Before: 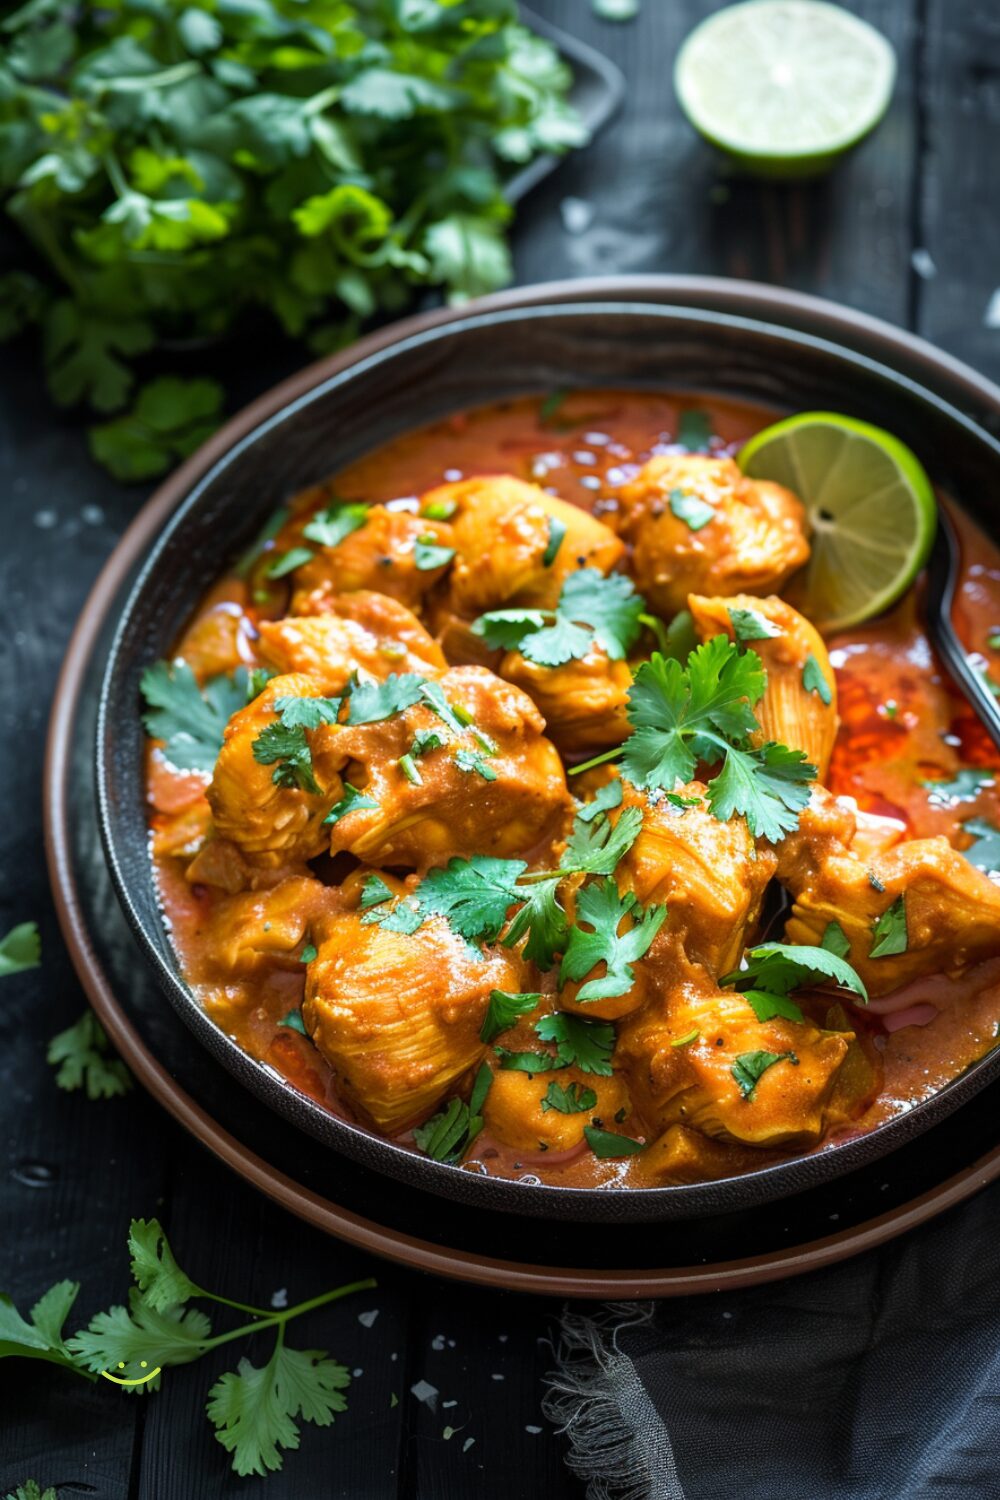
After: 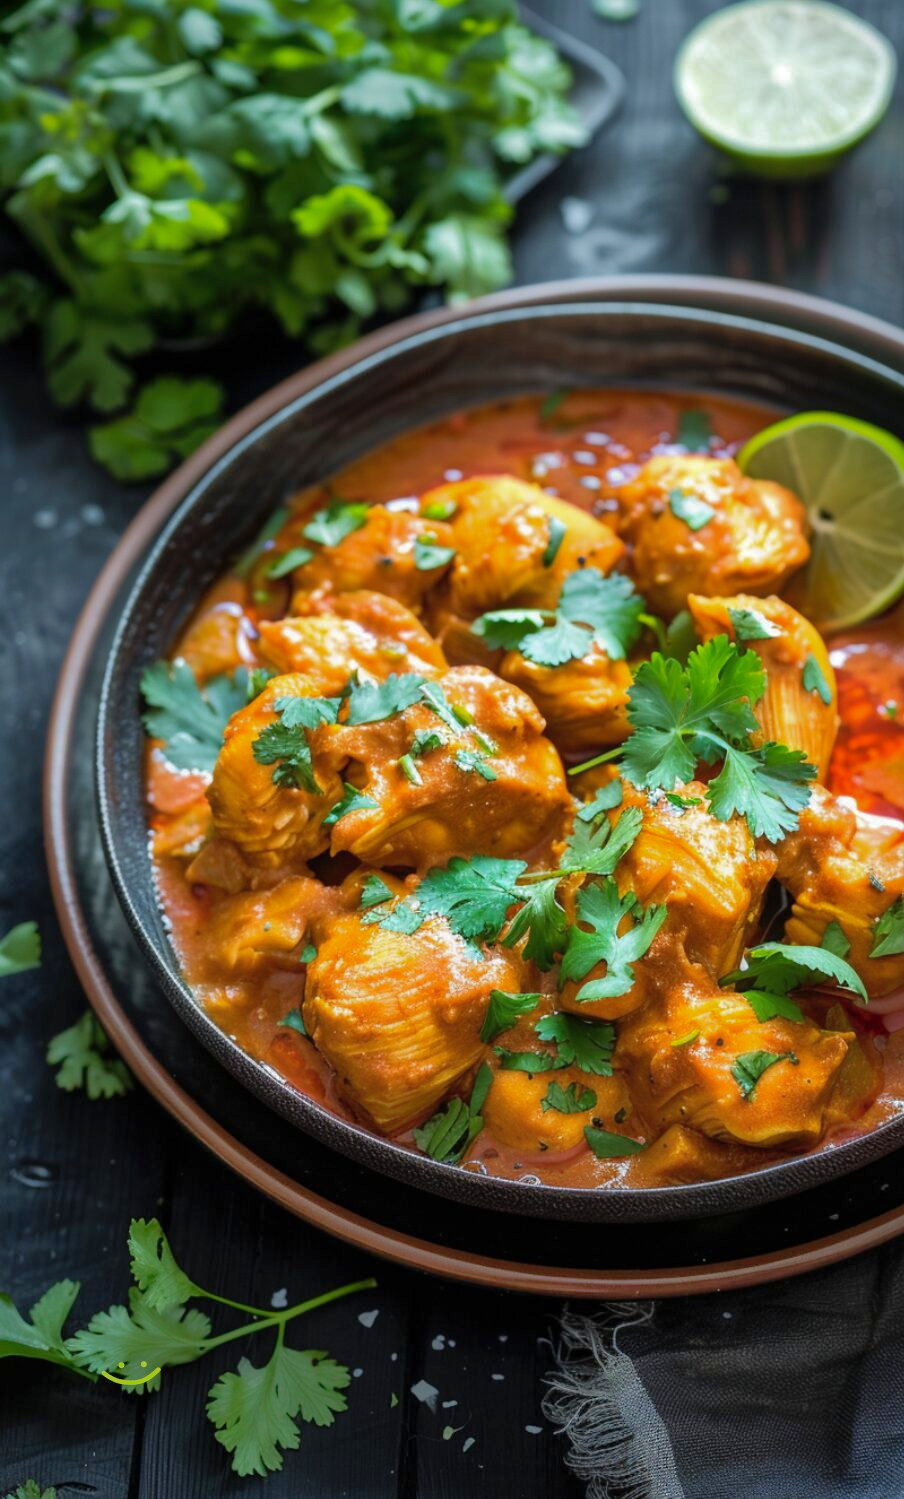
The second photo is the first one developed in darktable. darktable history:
crop: right 9.509%, bottom 0.031%
shadows and highlights: highlights -60
